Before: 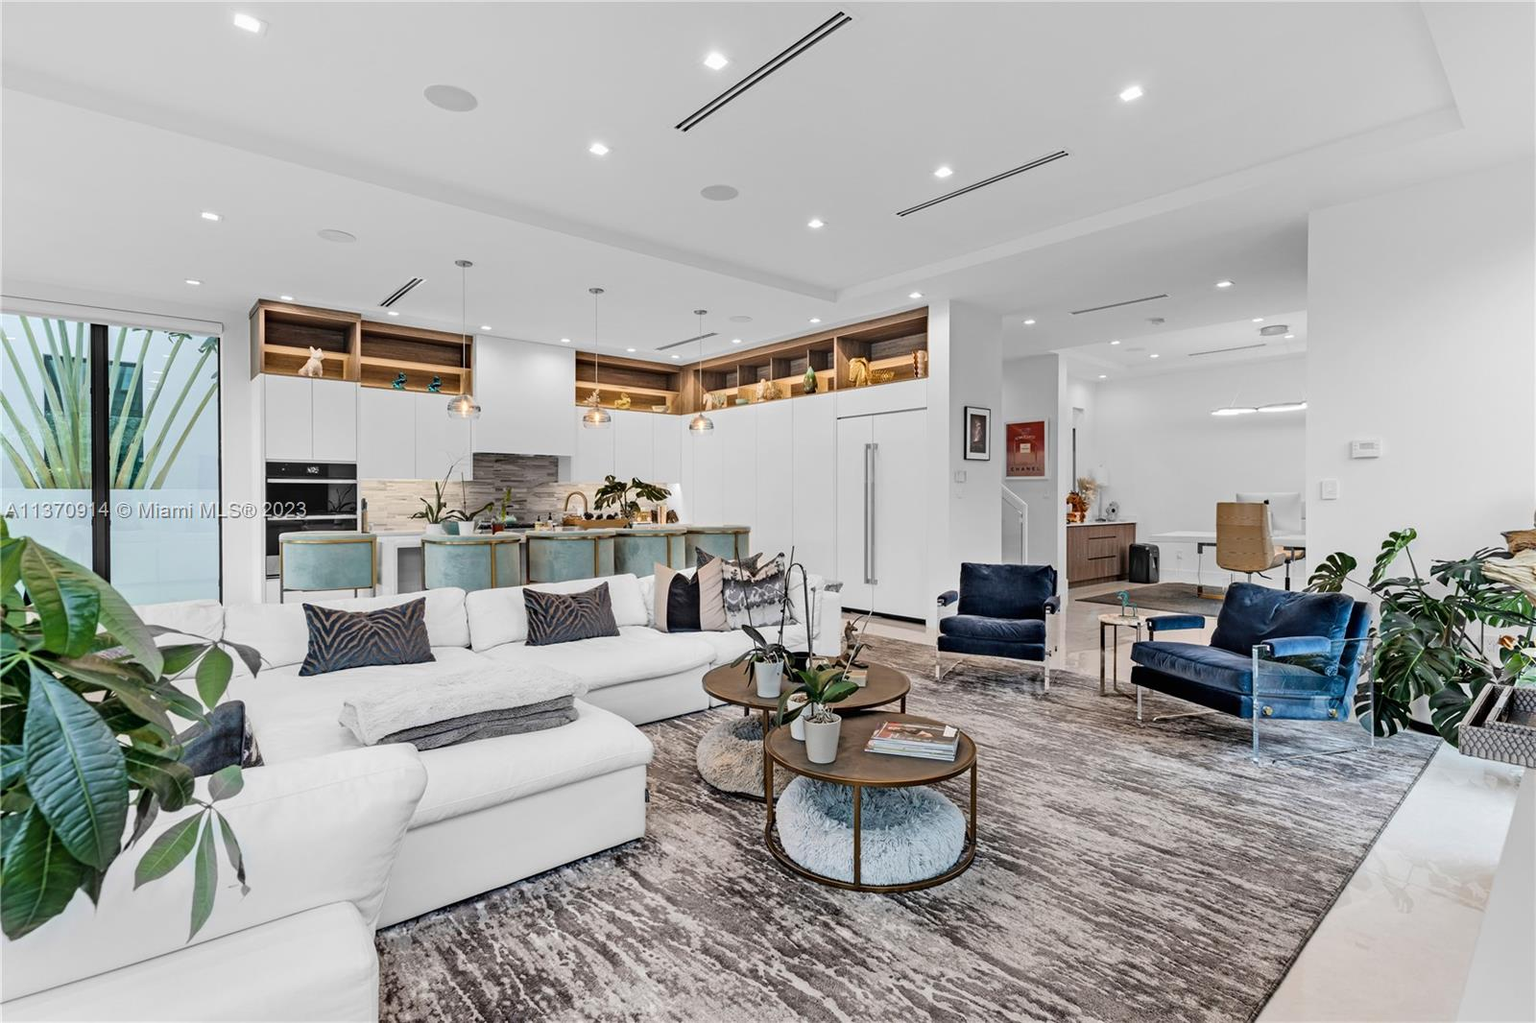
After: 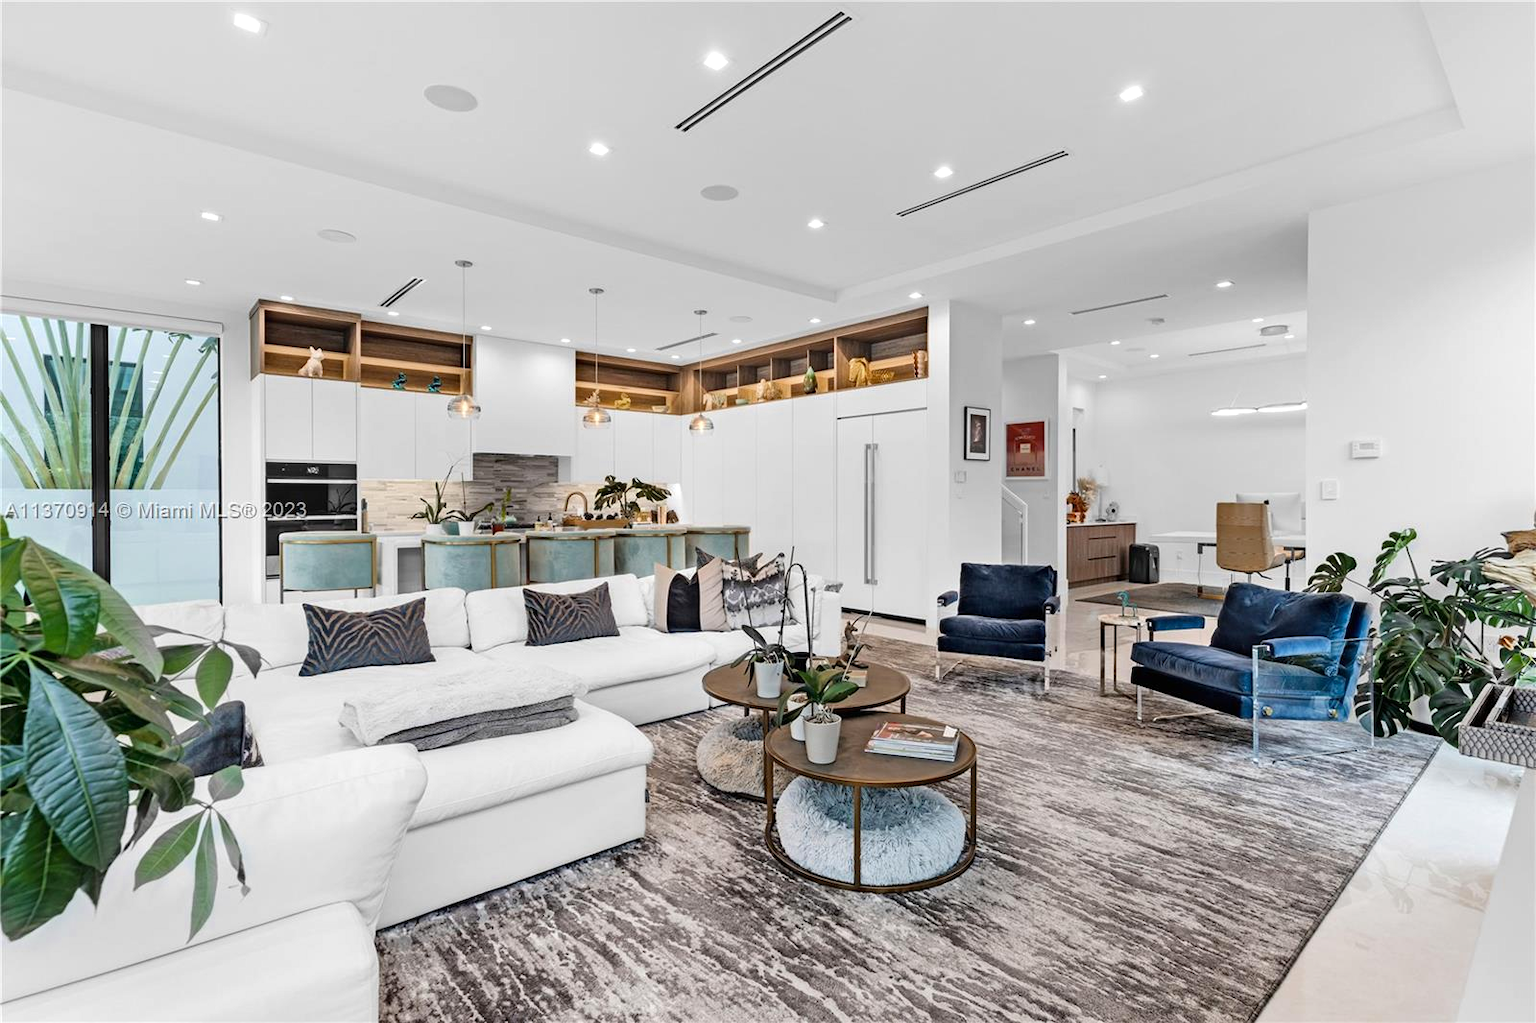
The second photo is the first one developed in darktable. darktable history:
color zones: curves: ch0 [(0, 0.444) (0.143, 0.442) (0.286, 0.441) (0.429, 0.441) (0.571, 0.441) (0.714, 0.441) (0.857, 0.442) (1, 0.444)]
exposure: exposure 0.196 EV, compensate highlight preservation false
